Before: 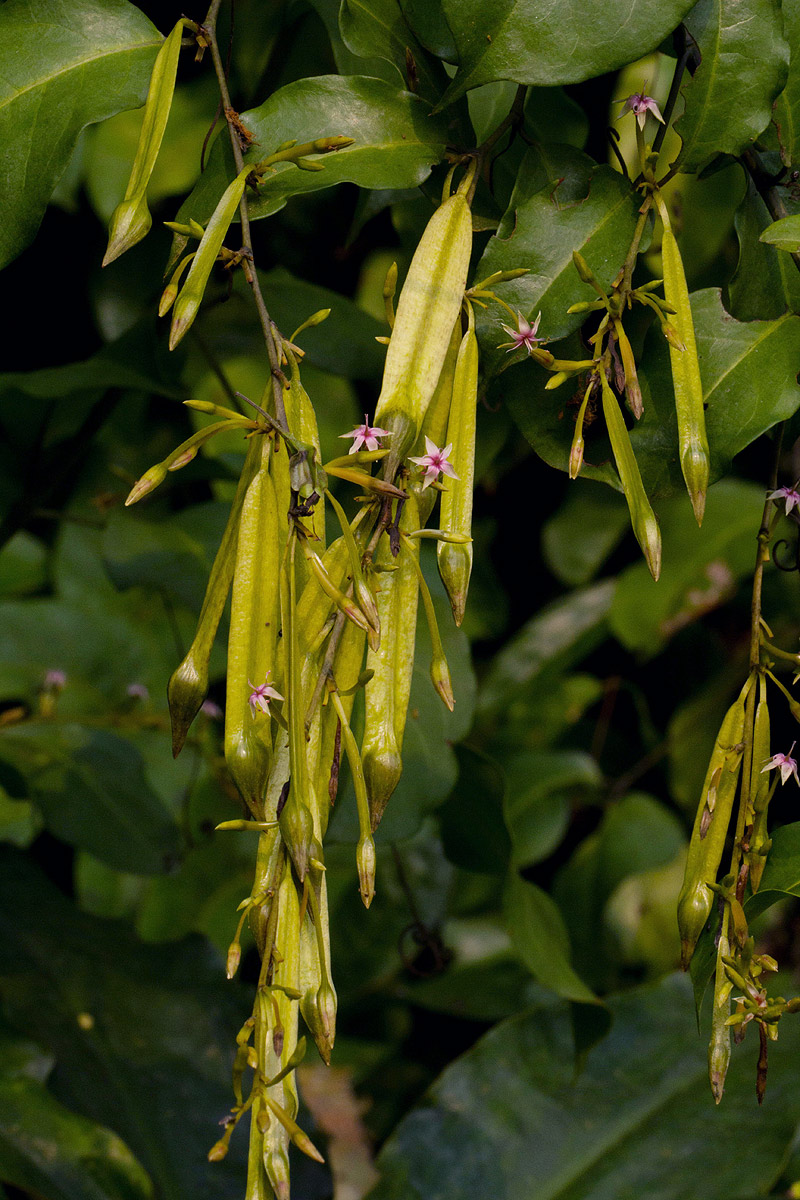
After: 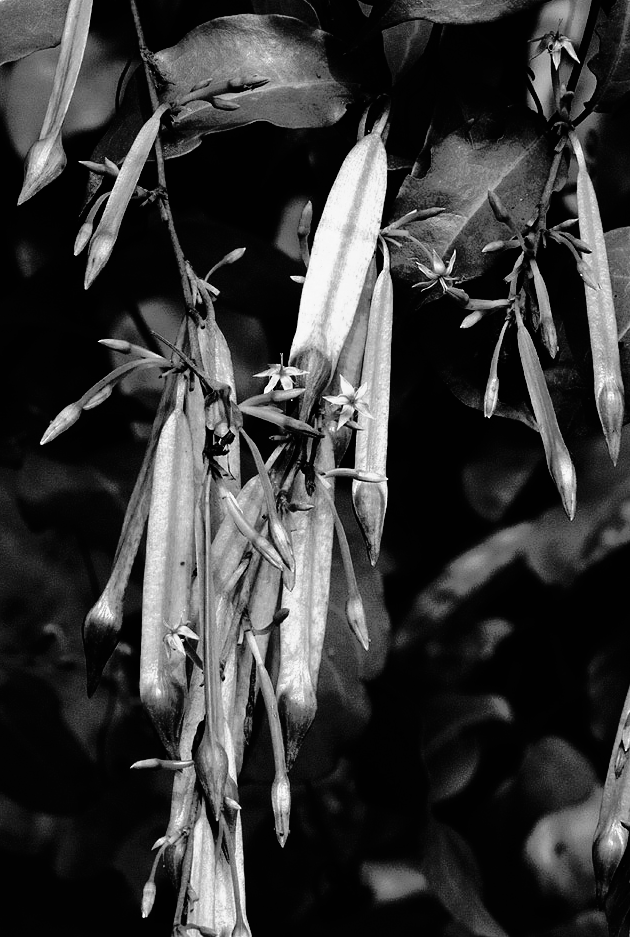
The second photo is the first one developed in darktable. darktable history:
monochrome: on, module defaults
shadows and highlights: on, module defaults
crop and rotate: left 10.77%, top 5.1%, right 10.41%, bottom 16.76%
filmic rgb: black relative exposure -8.2 EV, white relative exposure 2.2 EV, threshold 3 EV, hardness 7.11, latitude 85.74%, contrast 1.696, highlights saturation mix -4%, shadows ↔ highlights balance -2.69%, color science v5 (2021), contrast in shadows safe, contrast in highlights safe, enable highlight reconstruction true
tone curve: curves: ch0 [(0, 0) (0.003, 0.003) (0.011, 0.005) (0.025, 0.008) (0.044, 0.012) (0.069, 0.02) (0.1, 0.031) (0.136, 0.047) (0.177, 0.088) (0.224, 0.141) (0.277, 0.222) (0.335, 0.32) (0.399, 0.422) (0.468, 0.523) (0.543, 0.621) (0.623, 0.715) (0.709, 0.796) (0.801, 0.88) (0.898, 0.962) (1, 1)], preserve colors none
